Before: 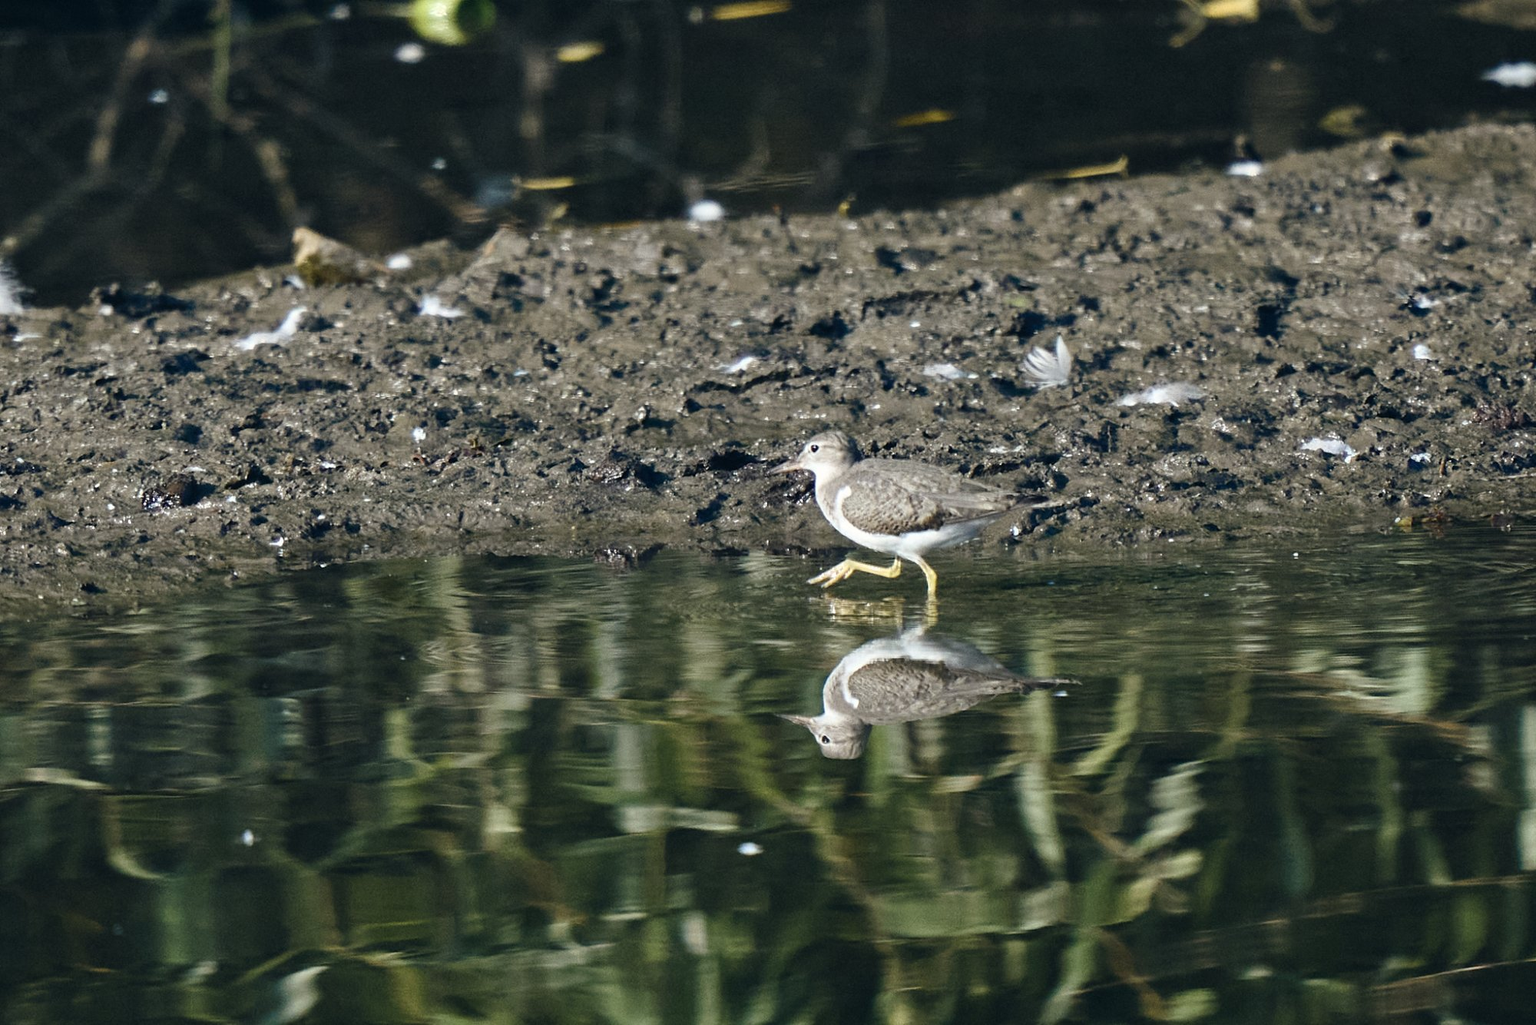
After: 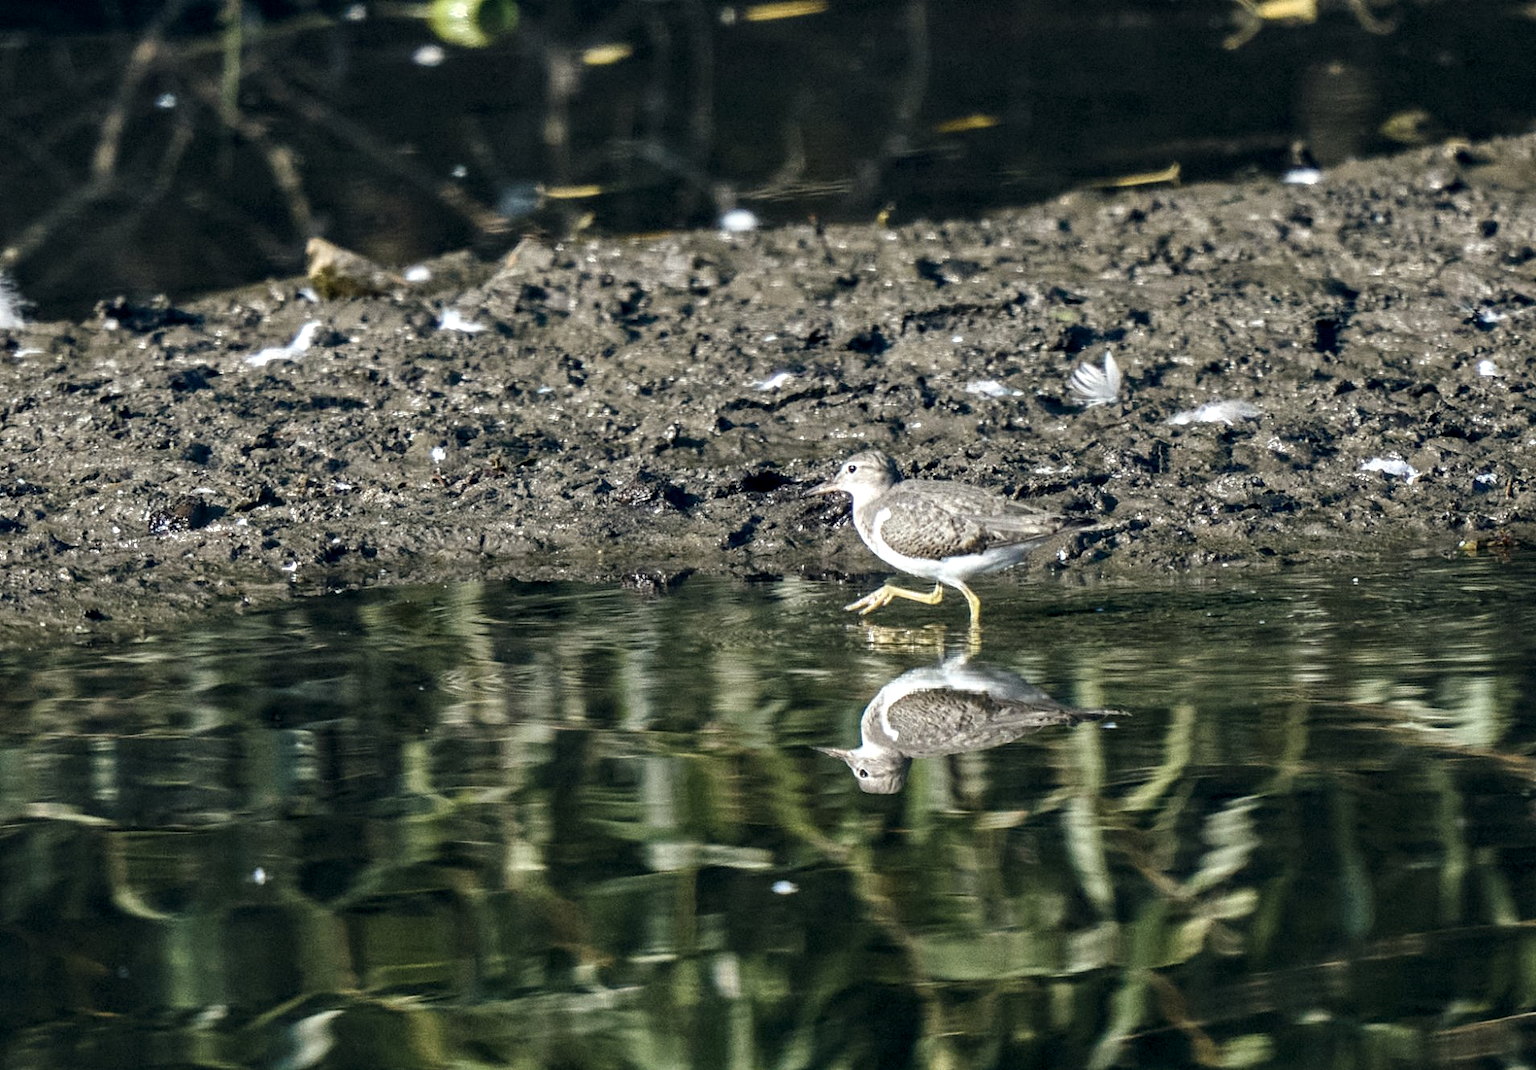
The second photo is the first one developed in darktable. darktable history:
crop: right 4.375%, bottom 0.04%
local contrast: highlights 23%, detail 150%
